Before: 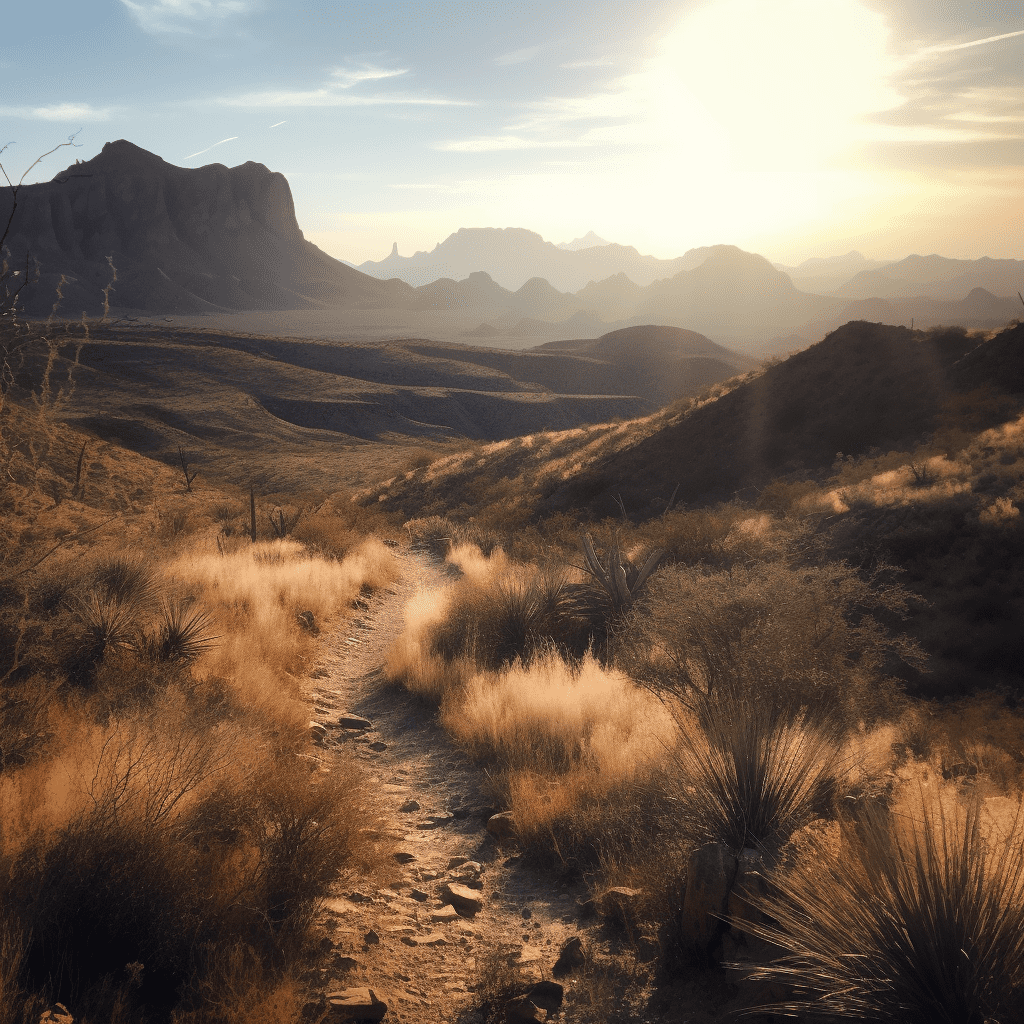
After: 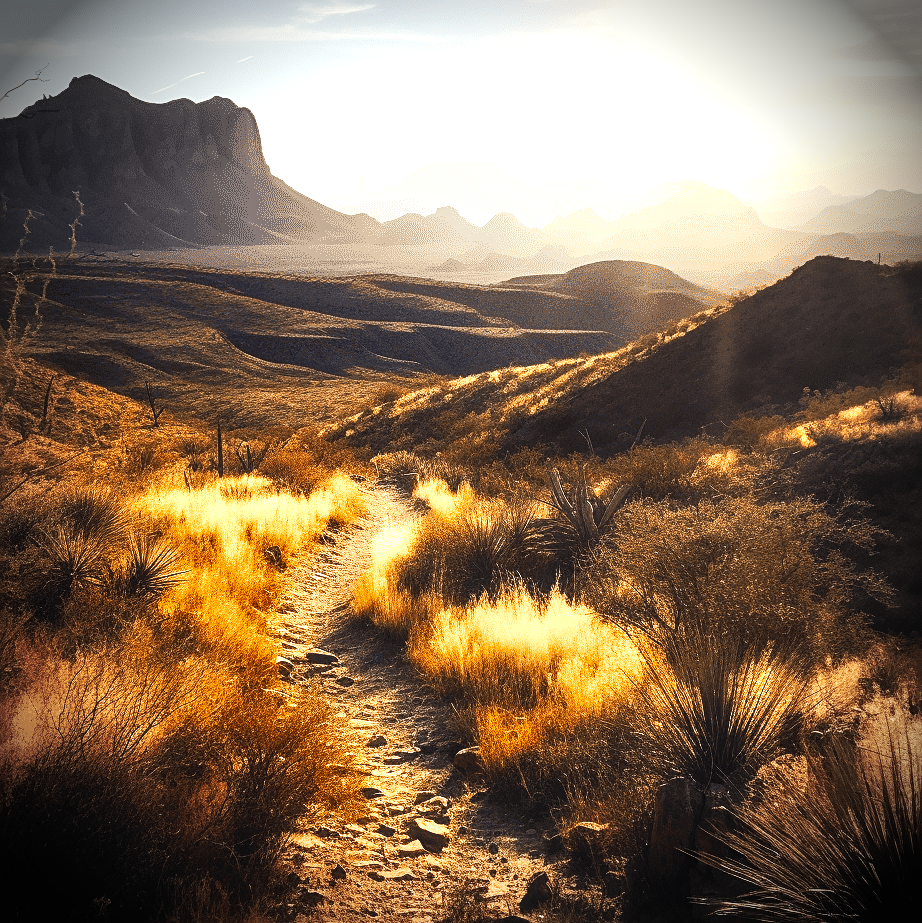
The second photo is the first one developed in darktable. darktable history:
crop: left 3.246%, top 6.442%, right 6.696%, bottom 3.343%
local contrast: detail 130%
sharpen: on, module defaults
levels: levels [0, 0.435, 0.917]
color balance rgb: power › hue 206.48°, perceptual saturation grading › global saturation 30.673%, perceptual brilliance grading › highlights 3.667%, perceptual brilliance grading › mid-tones -17.289%, perceptual brilliance grading › shadows -40.9%, global vibrance 9.349%
exposure: black level correction 0.001, exposure 0.5 EV, compensate highlight preservation false
vignetting: brightness -0.885
tone curve: curves: ch0 [(0, 0.023) (0.103, 0.087) (0.295, 0.297) (0.445, 0.531) (0.553, 0.665) (0.735, 0.843) (0.994, 1)]; ch1 [(0, 0) (0.414, 0.395) (0.447, 0.447) (0.485, 0.5) (0.512, 0.524) (0.542, 0.581) (0.581, 0.632) (0.646, 0.715) (1, 1)]; ch2 [(0, 0) (0.369, 0.388) (0.449, 0.431) (0.478, 0.471) (0.516, 0.517) (0.579, 0.624) (0.674, 0.775) (1, 1)], preserve colors none
